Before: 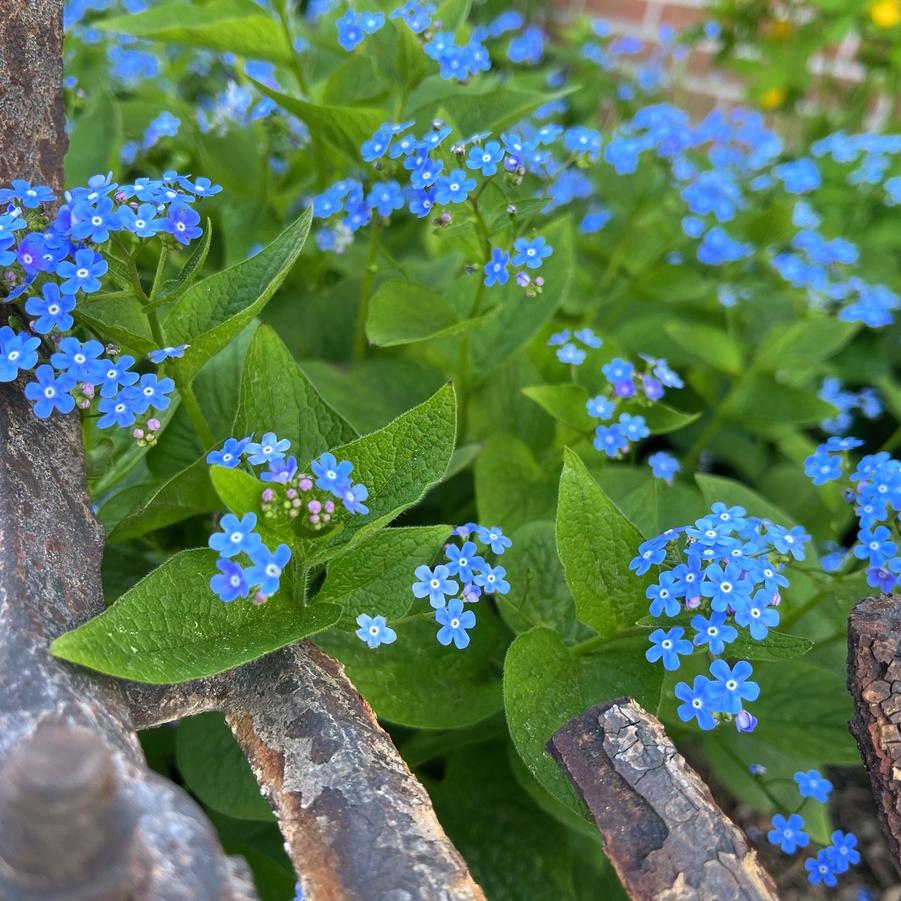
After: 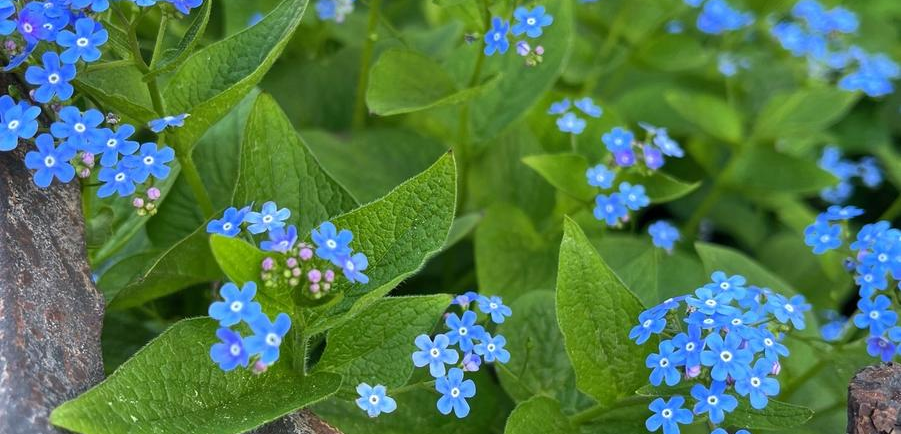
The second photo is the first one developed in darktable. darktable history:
crop and rotate: top 25.727%, bottom 26.086%
